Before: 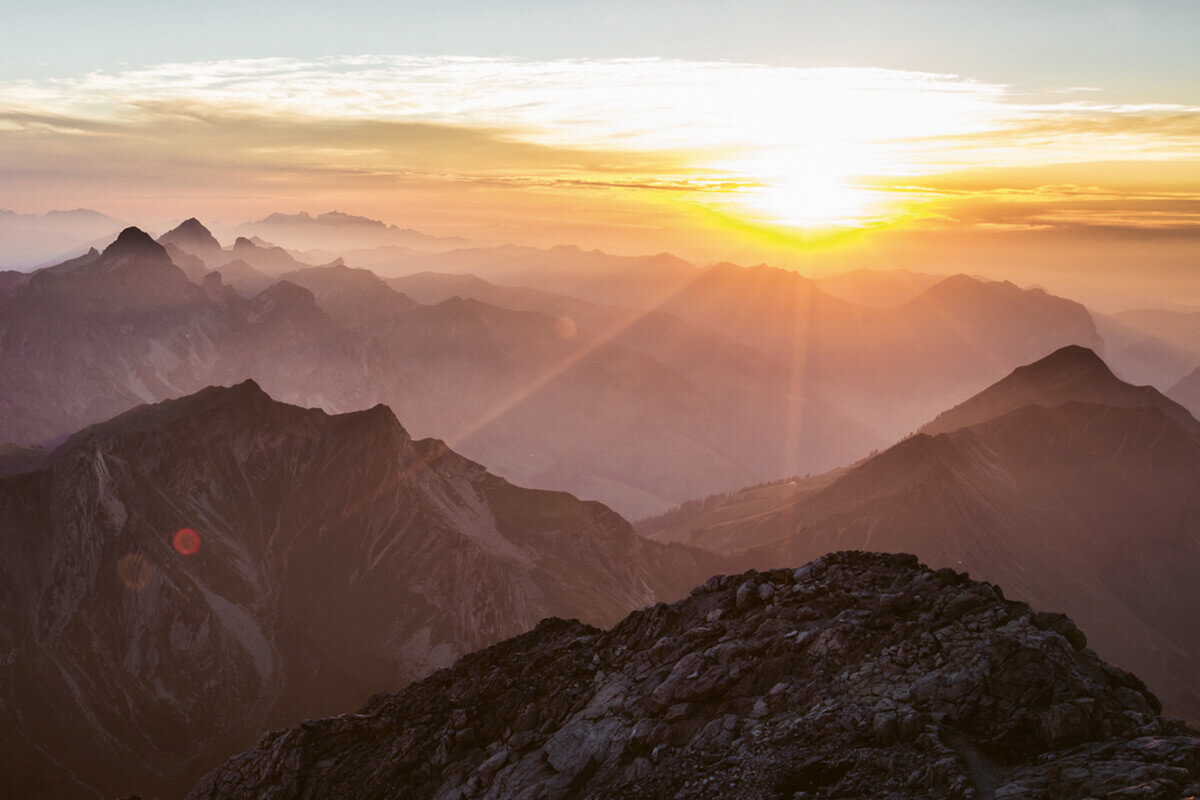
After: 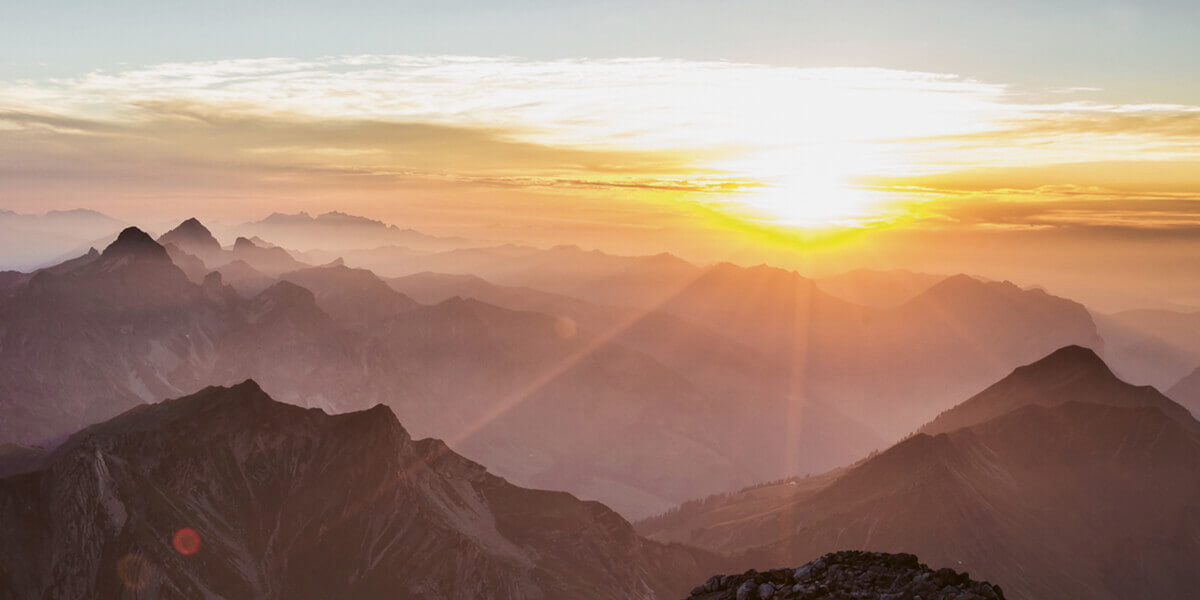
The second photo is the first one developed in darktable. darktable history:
exposure: exposure -0.116 EV, compensate exposure bias true, compensate highlight preservation false
crop: bottom 24.967%
